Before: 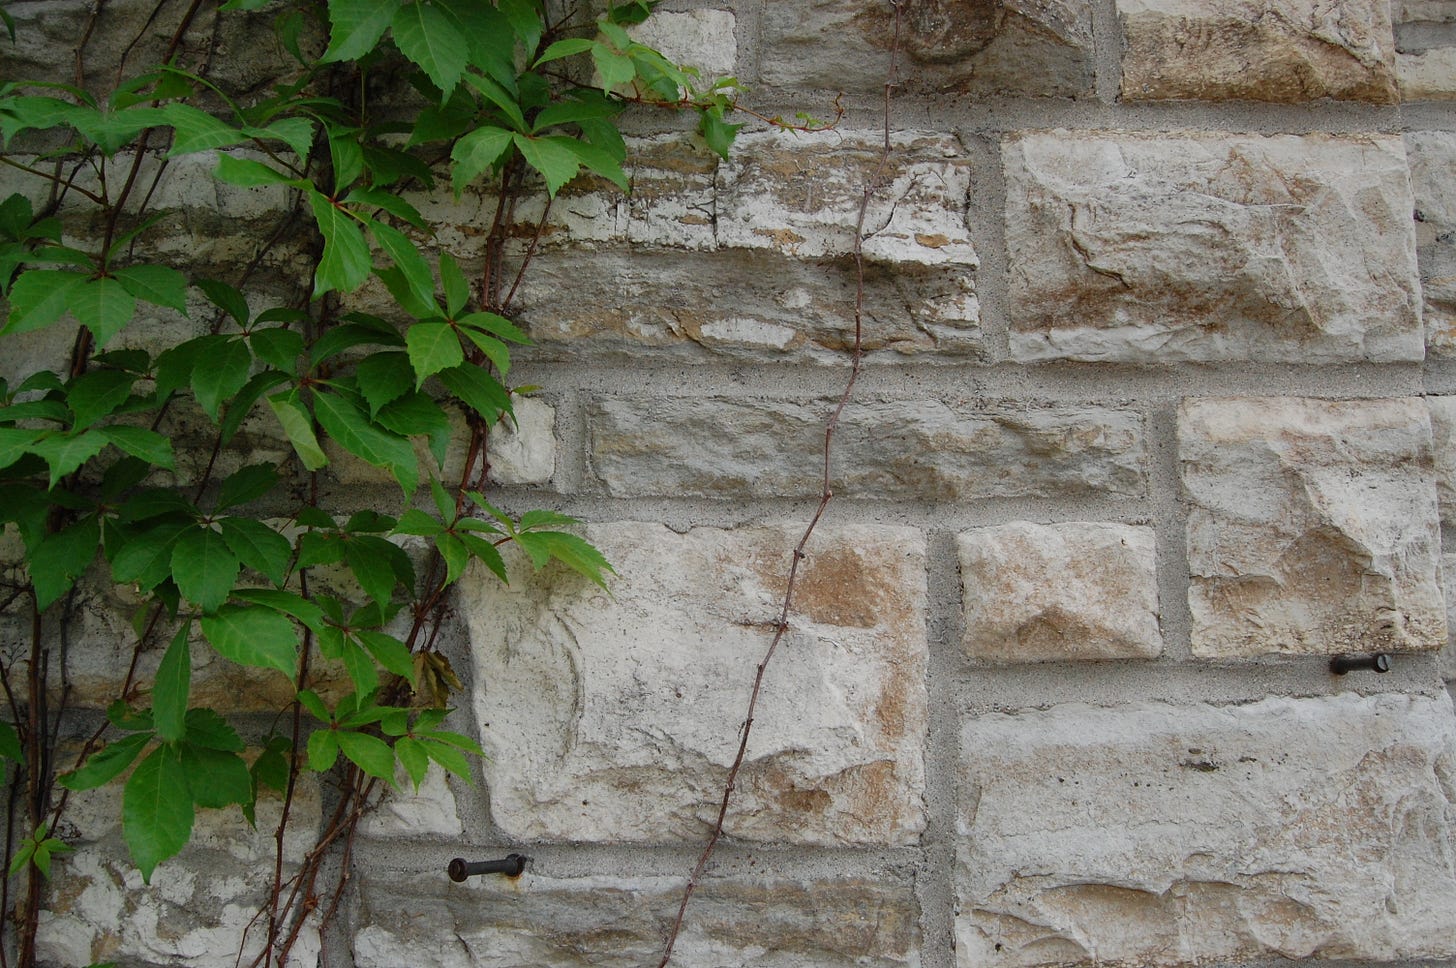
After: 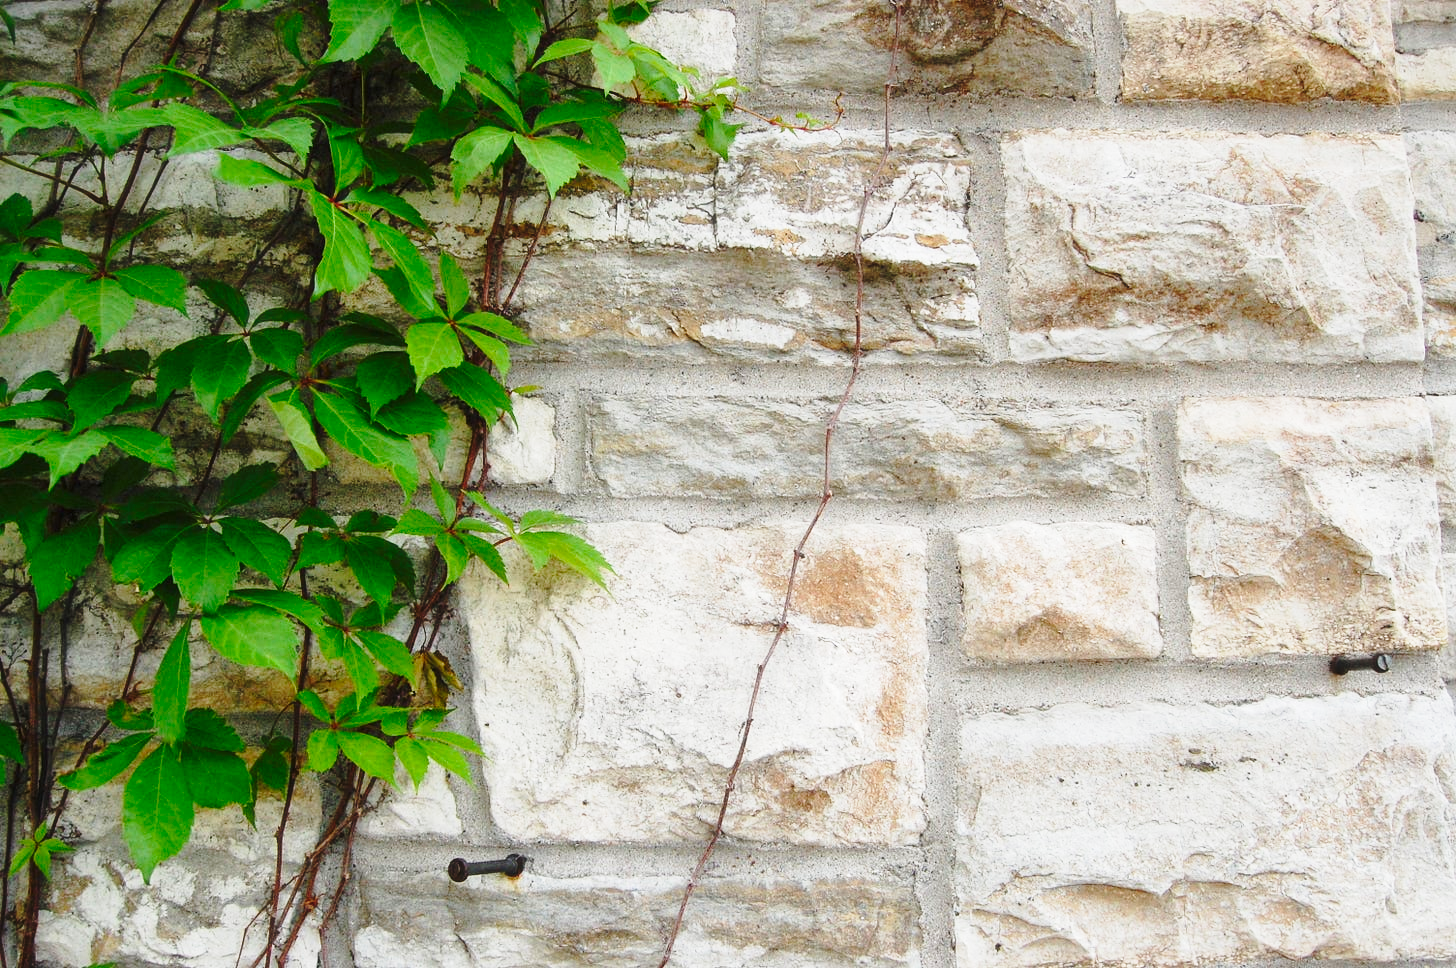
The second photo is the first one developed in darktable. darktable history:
base curve: curves: ch0 [(0, 0) (0.028, 0.03) (0.121, 0.232) (0.46, 0.748) (0.859, 0.968) (1, 1)], preserve colors none
exposure: black level correction 0, exposure 0.5 EV, compensate exposure bias true, compensate highlight preservation false
contrast brightness saturation: contrast 0.04, saturation 0.16
haze removal: strength -0.05
